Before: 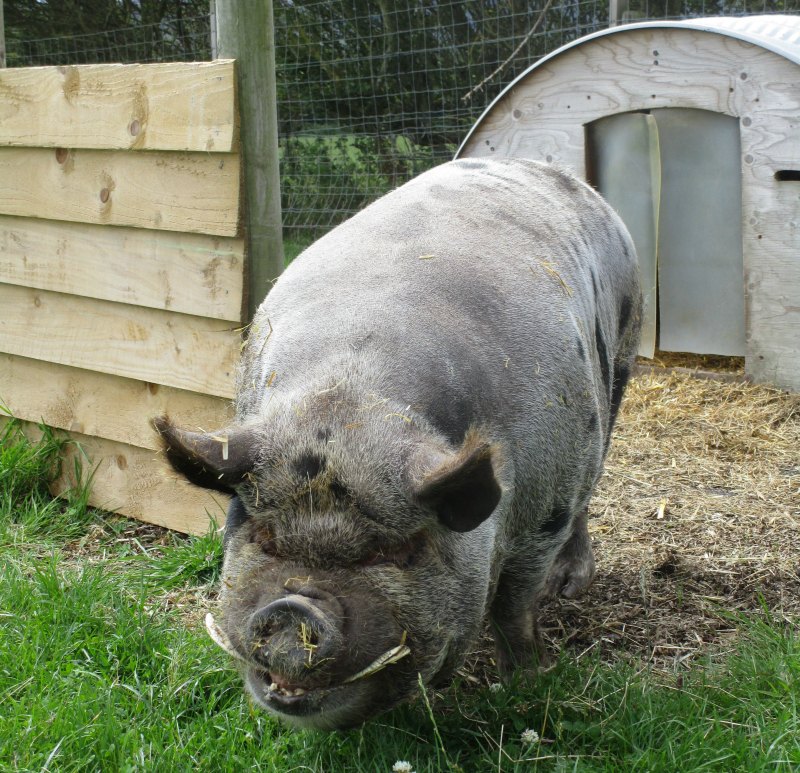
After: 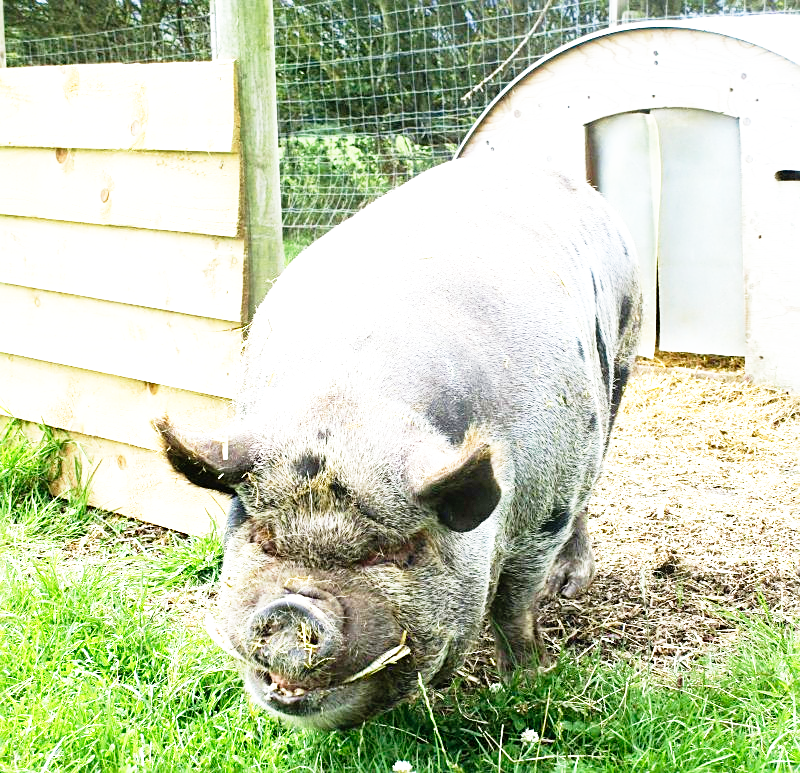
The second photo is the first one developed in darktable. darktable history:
velvia: on, module defaults
exposure: black level correction 0.001, exposure 1.129 EV, compensate highlight preservation false
sharpen: on, module defaults
base curve: curves: ch0 [(0, 0) (0.012, 0.01) (0.073, 0.168) (0.31, 0.711) (0.645, 0.957) (1, 1)], preserve colors none
